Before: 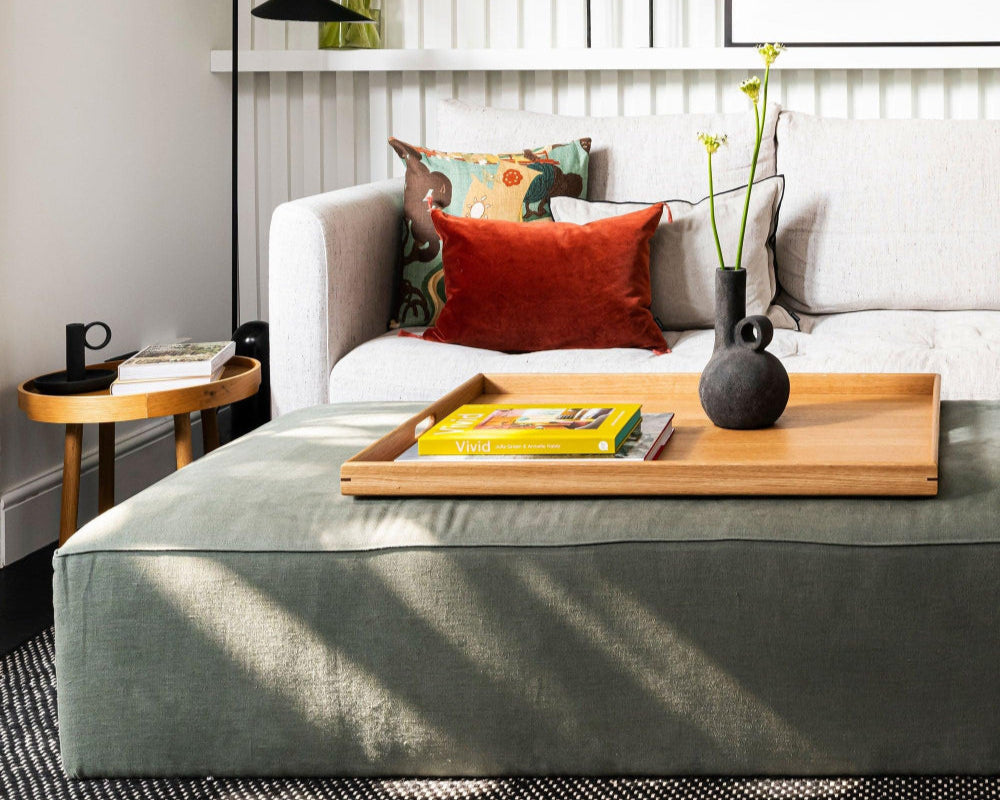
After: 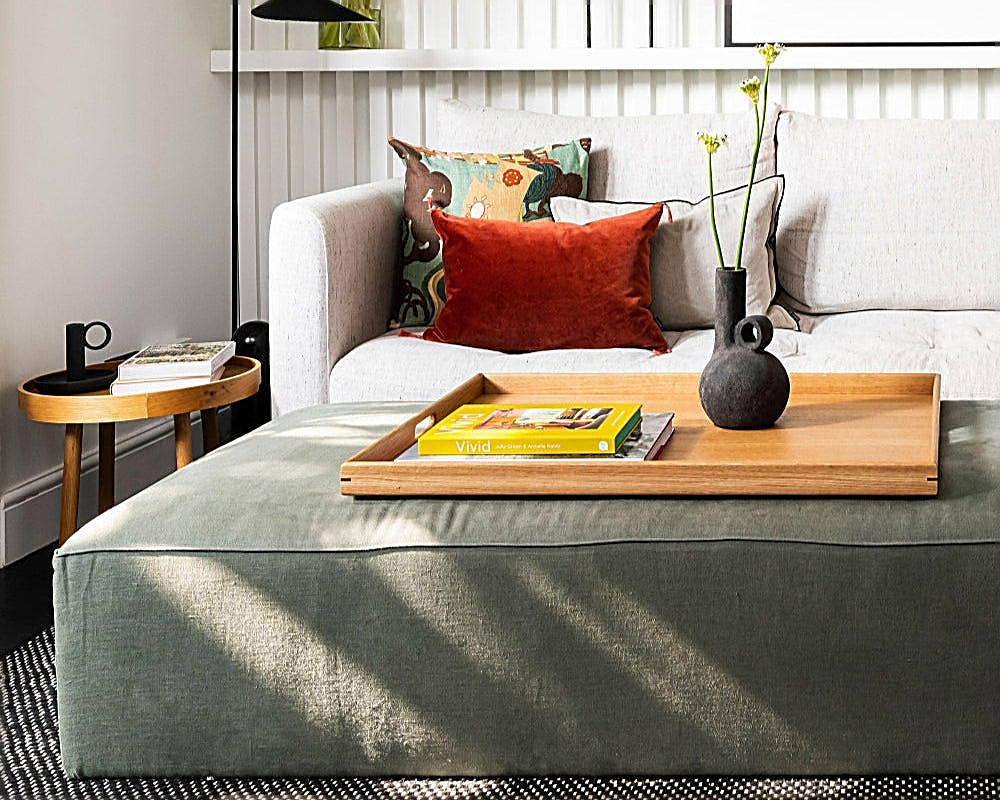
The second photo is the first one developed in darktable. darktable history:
sharpen: radius 1.723, amount 1.305
